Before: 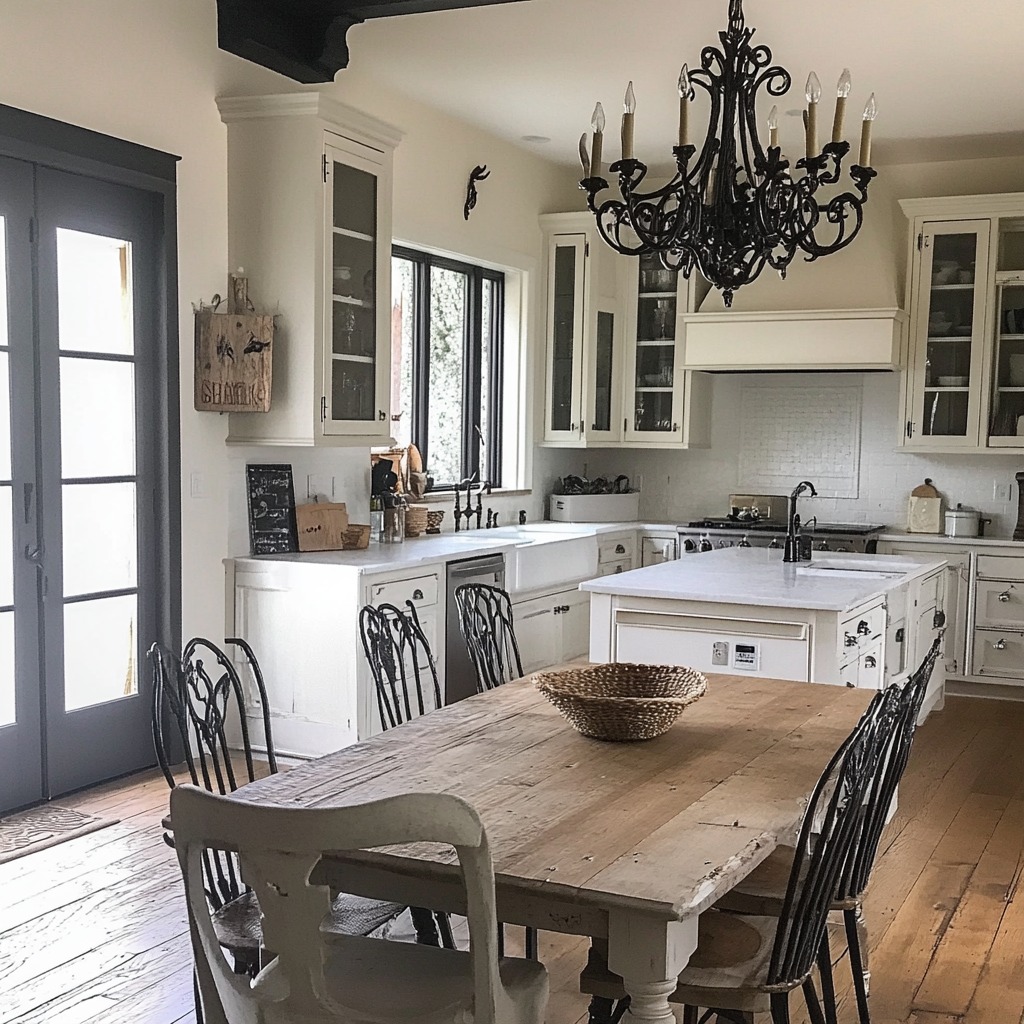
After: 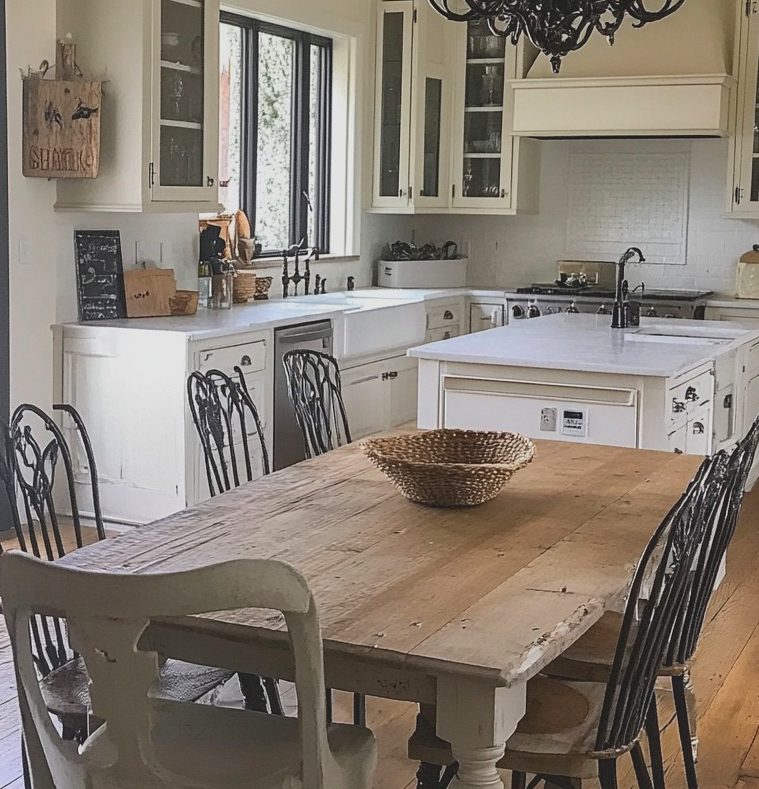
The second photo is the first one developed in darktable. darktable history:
crop: left 16.884%, top 22.934%, right 8.937%
contrast brightness saturation: contrast -0.181, saturation 0.188
